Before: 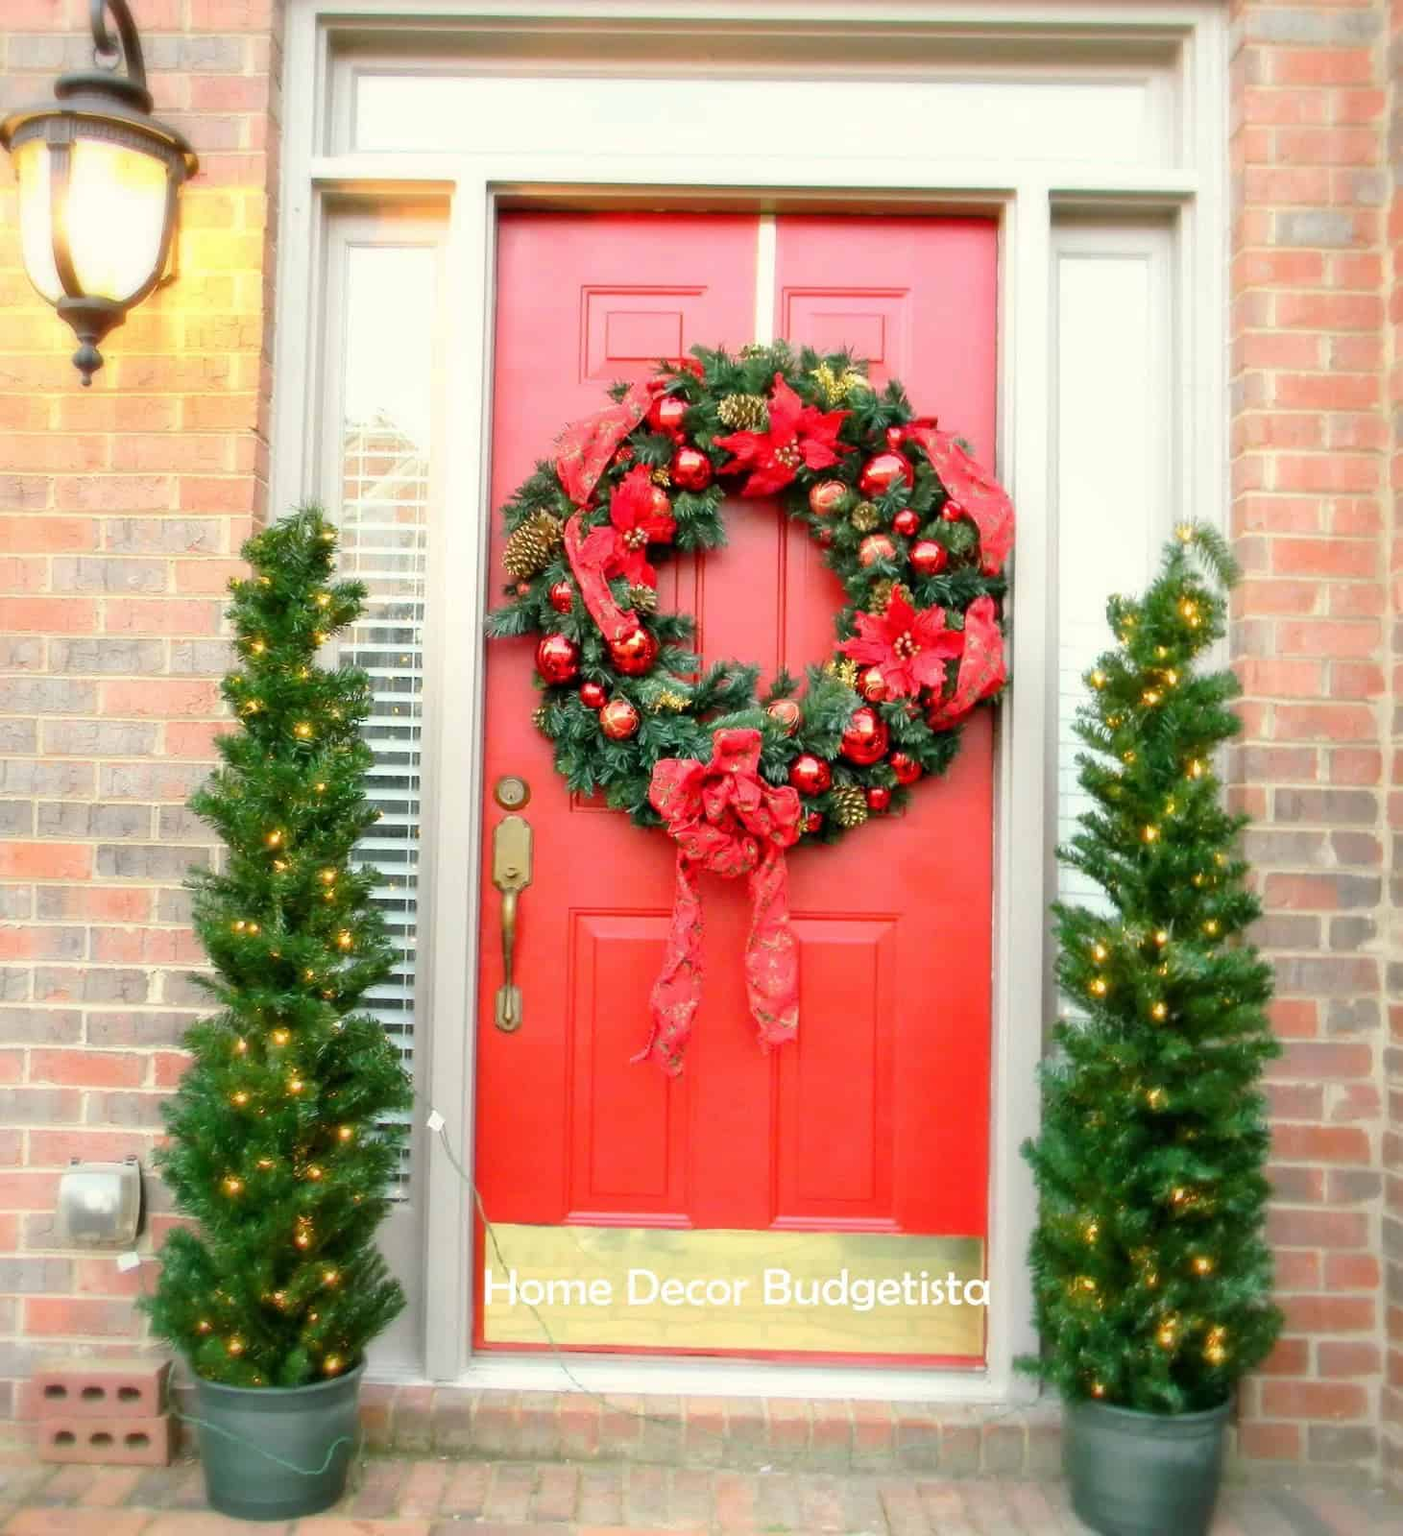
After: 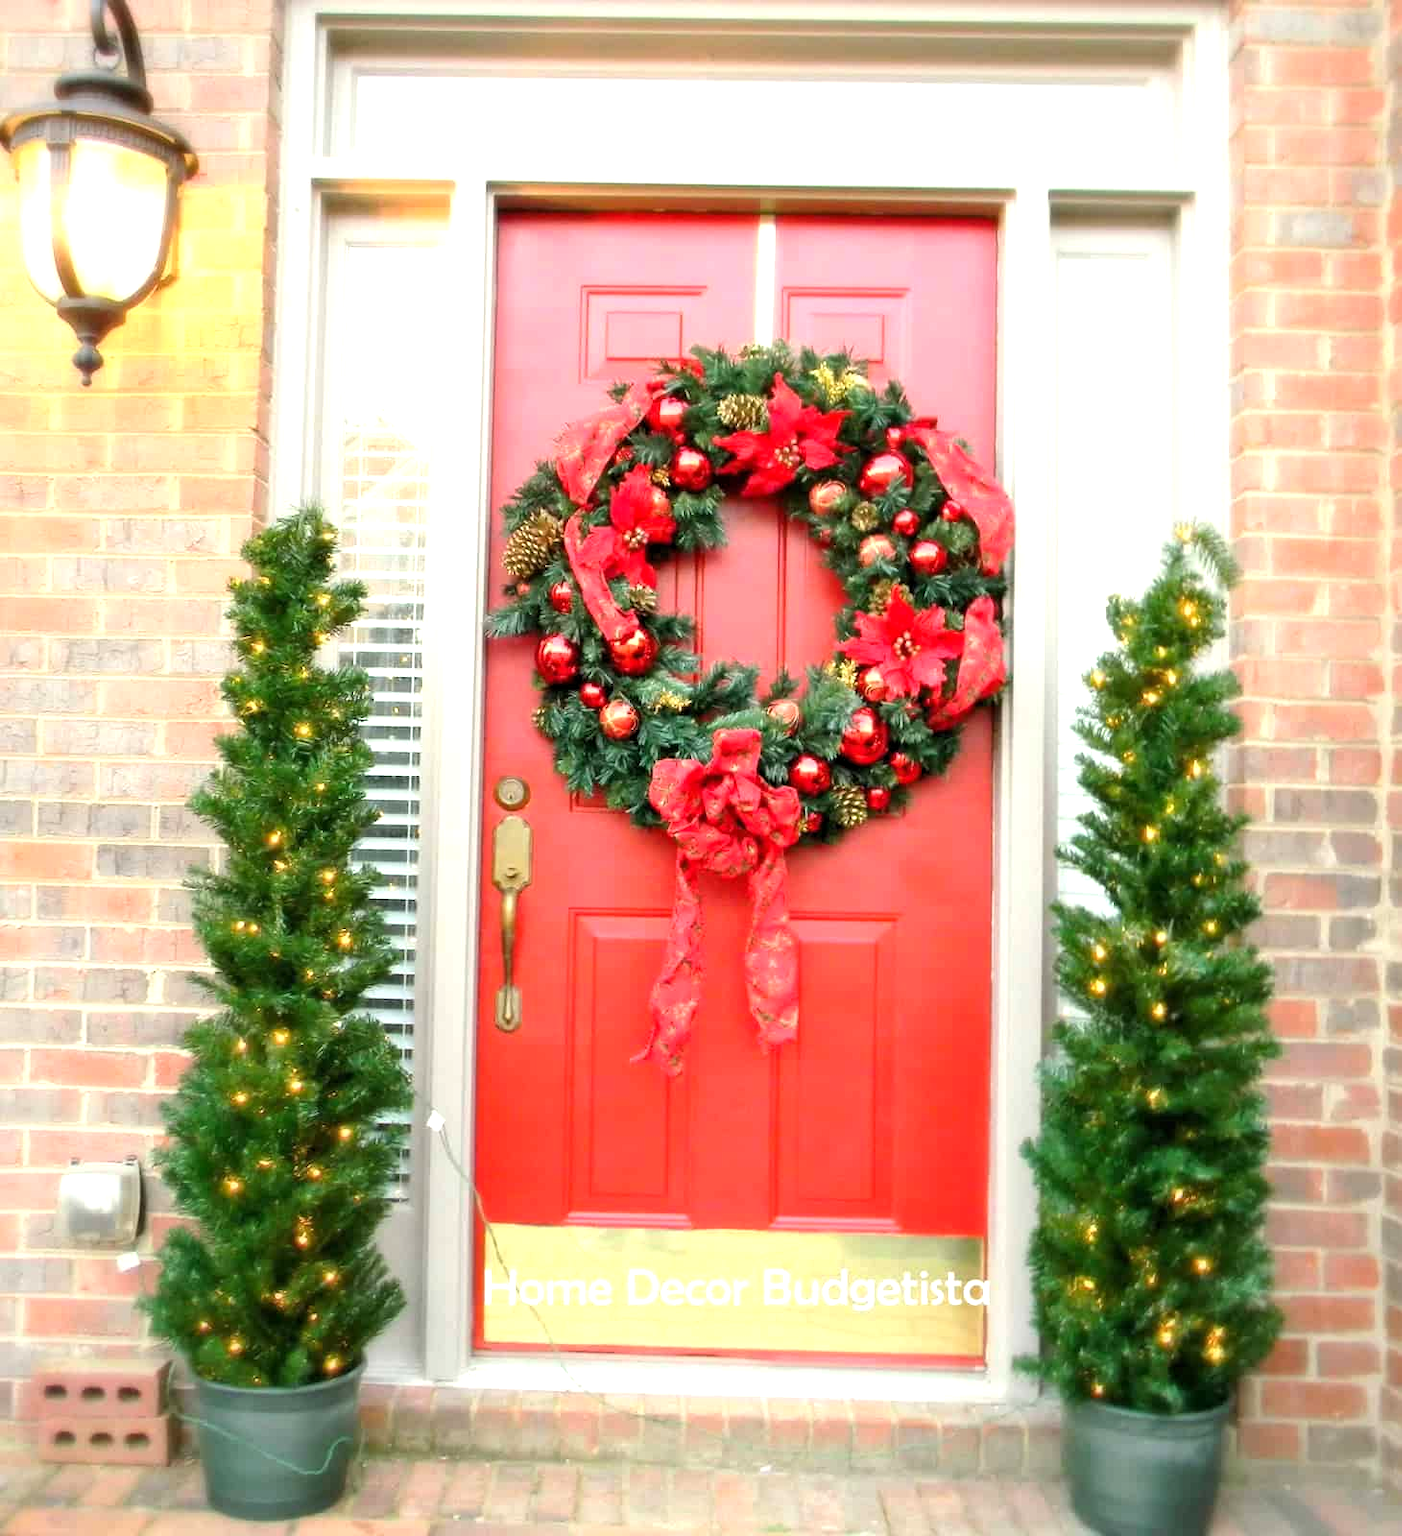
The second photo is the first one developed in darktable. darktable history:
levels: levels [0.016, 0.484, 0.953]
exposure: exposure 0.3 EV, compensate highlight preservation false
